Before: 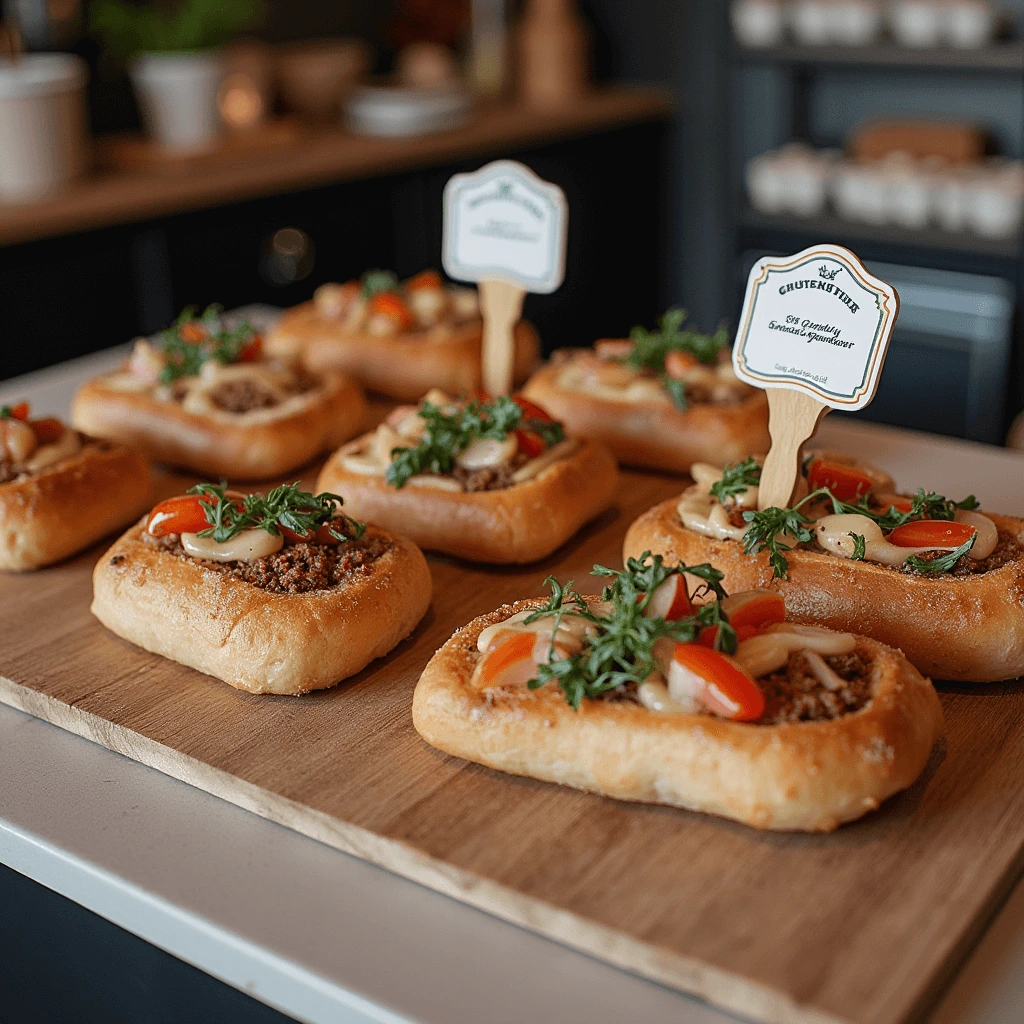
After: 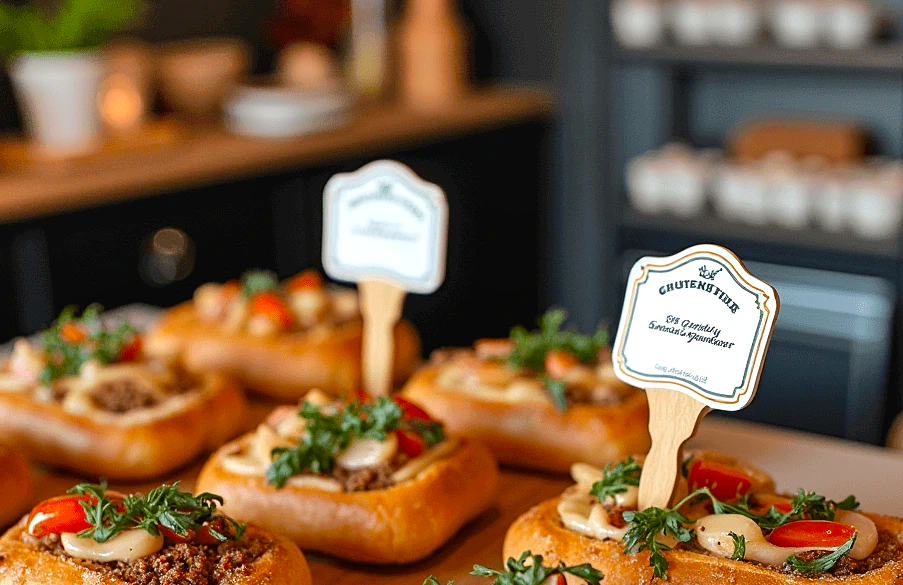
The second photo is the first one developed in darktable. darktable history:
color balance: output saturation 120%
crop and rotate: left 11.812%, bottom 42.776%
shadows and highlights: shadows 60, soften with gaussian
exposure: black level correction 0.001, exposure 0.5 EV, compensate exposure bias true, compensate highlight preservation false
